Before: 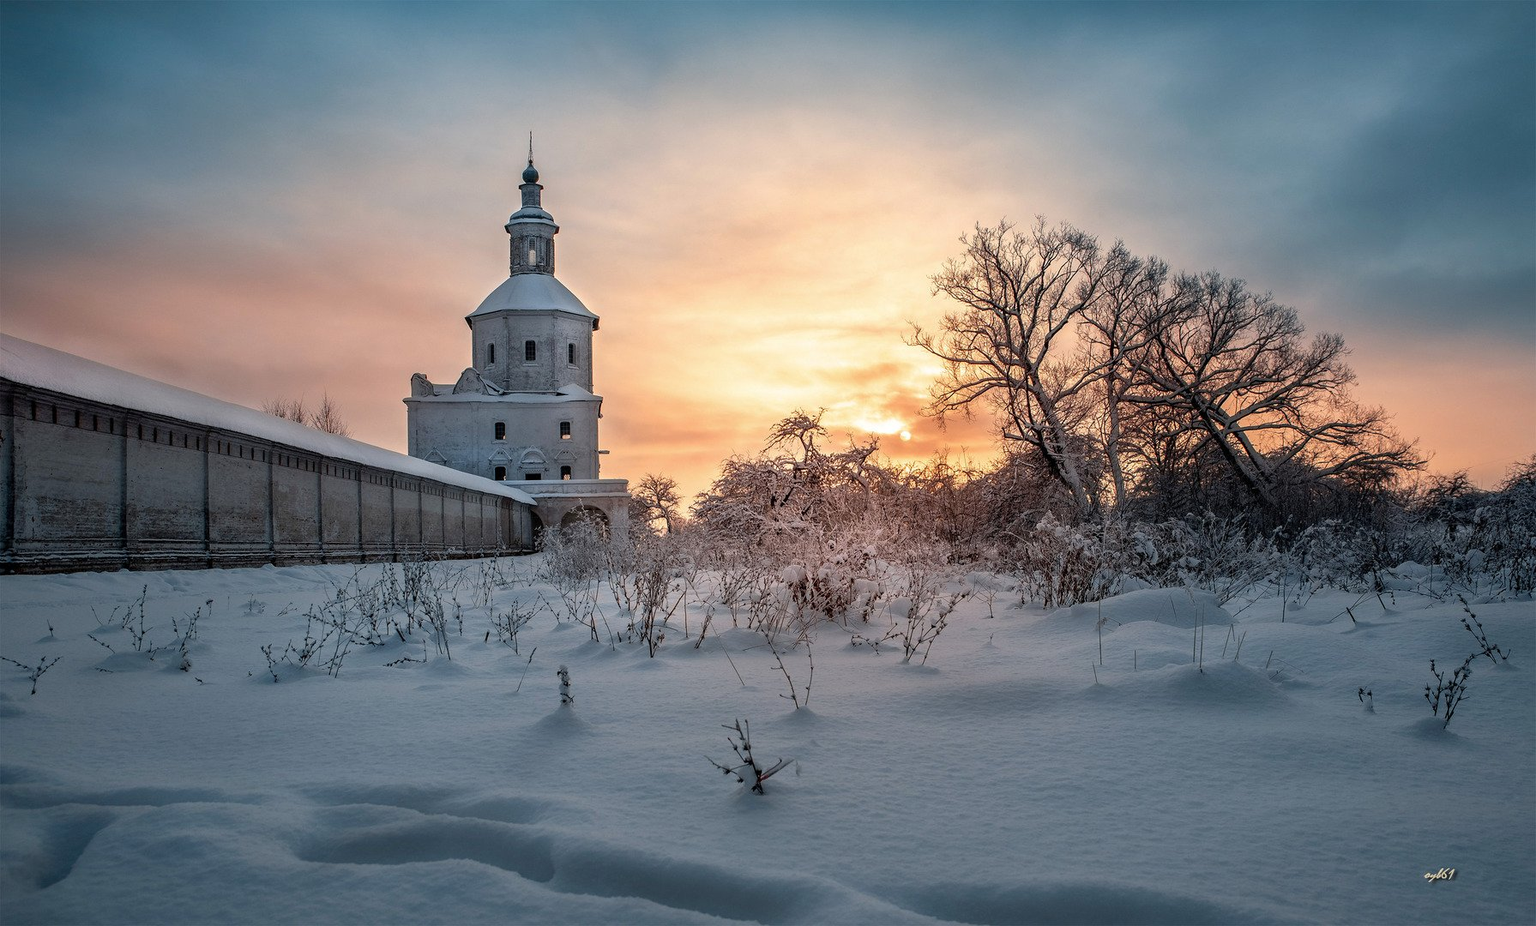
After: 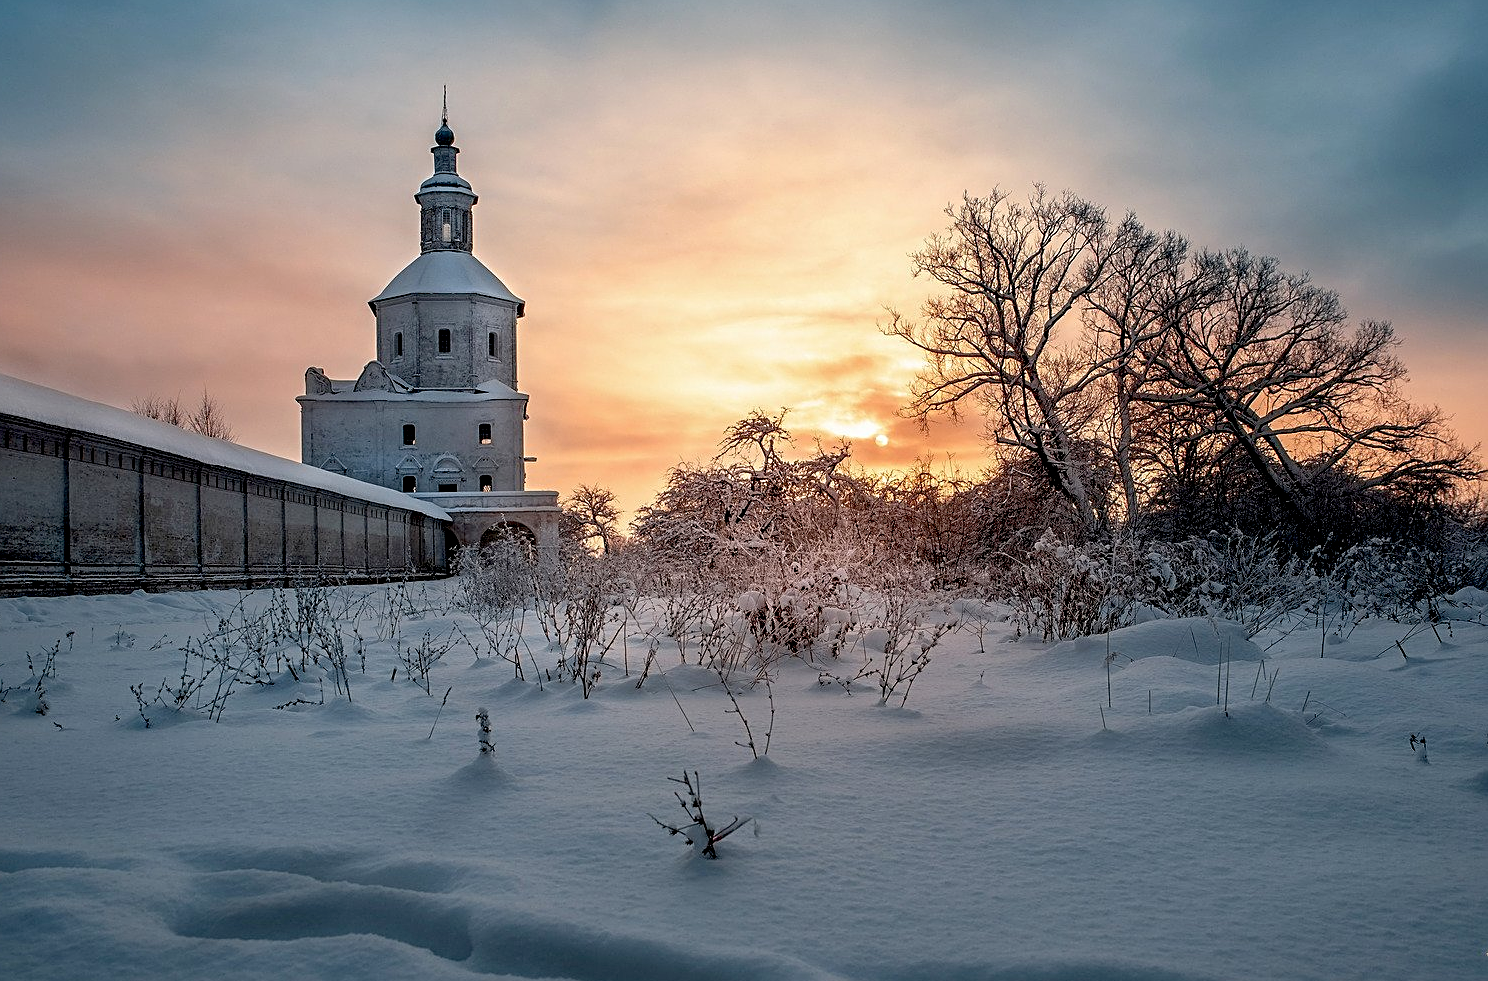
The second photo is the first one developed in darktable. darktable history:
tone equalizer: on, module defaults
crop: left 9.763%, top 6.327%, right 7.113%, bottom 2.294%
exposure: black level correction 0.016, exposure -0.007 EV, compensate exposure bias true, compensate highlight preservation false
sharpen: on, module defaults
